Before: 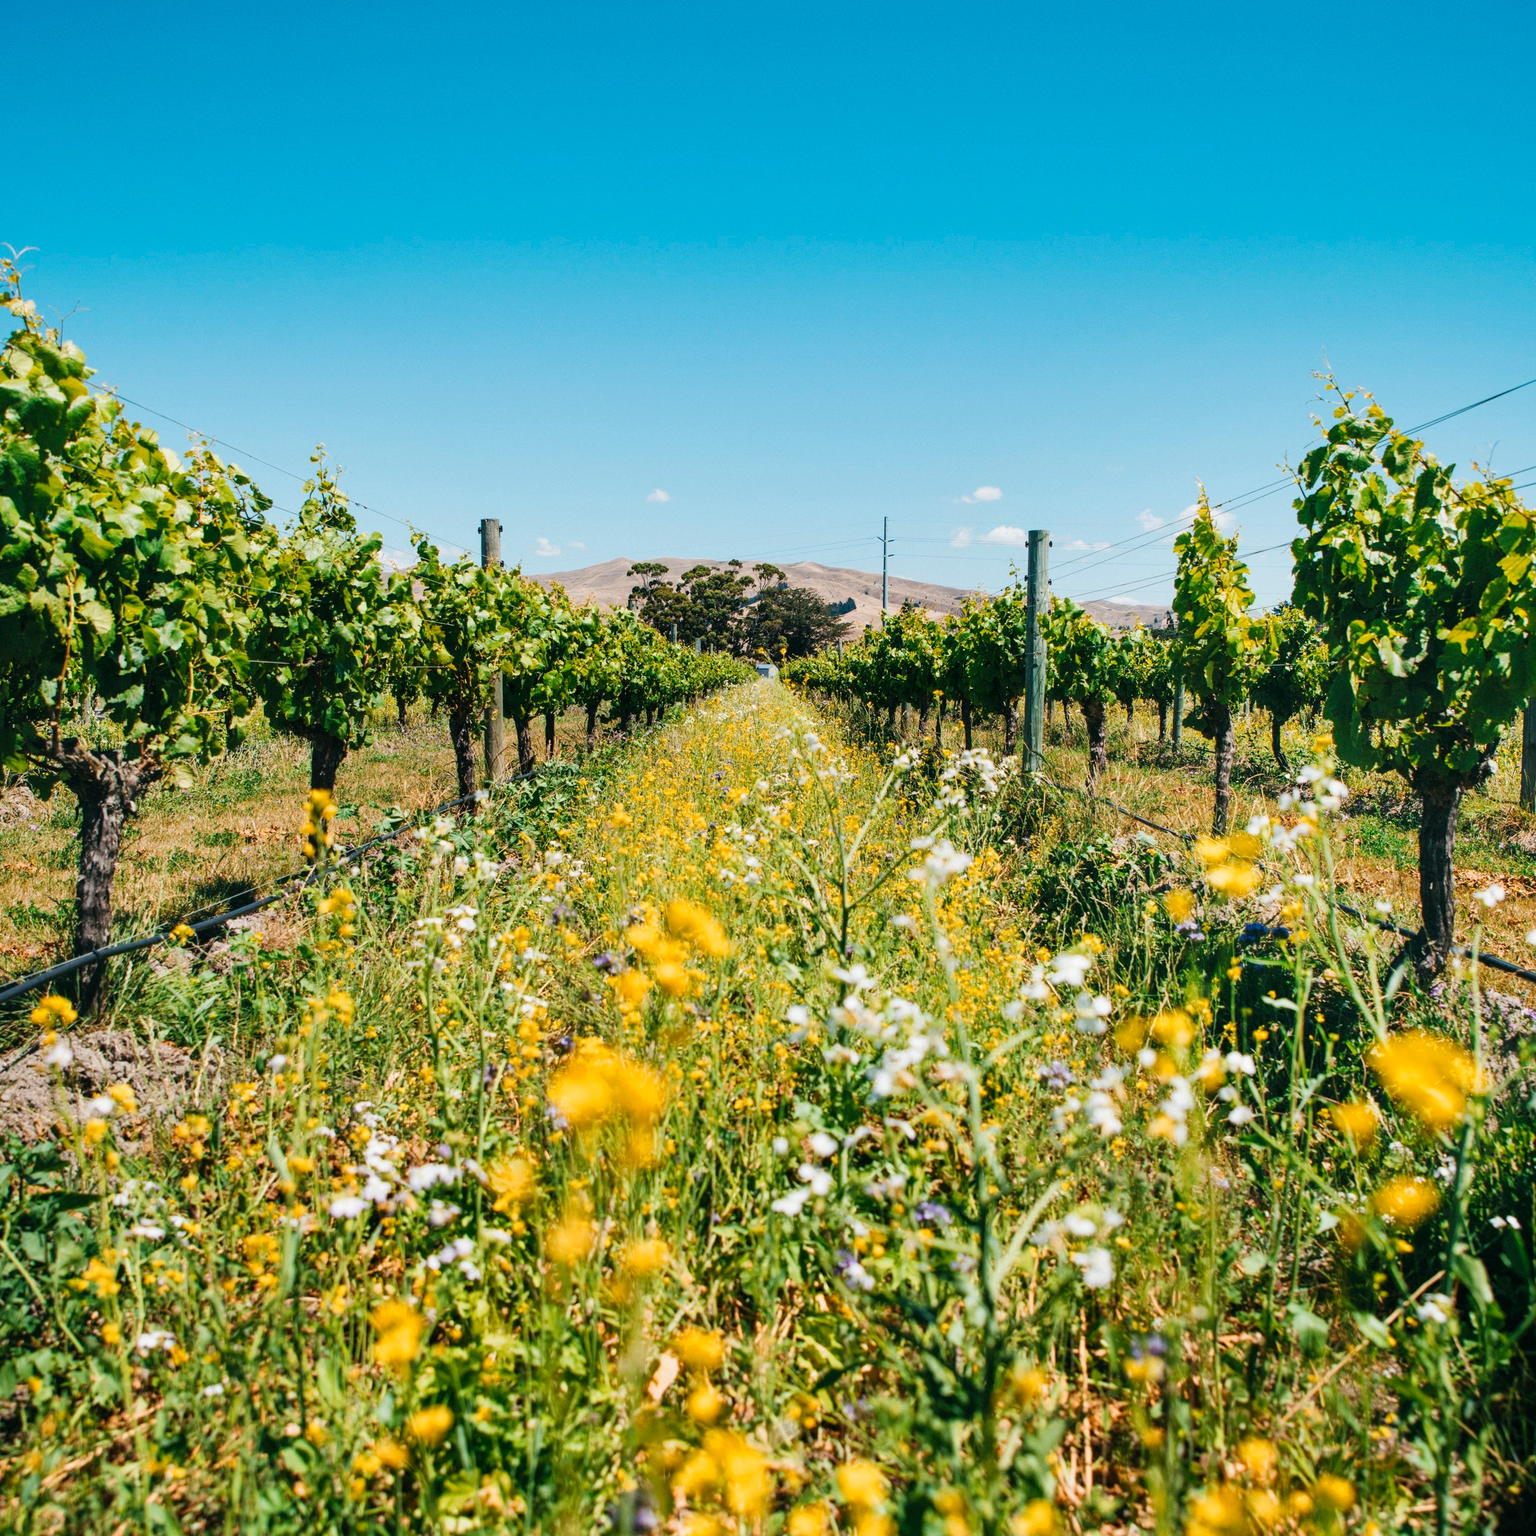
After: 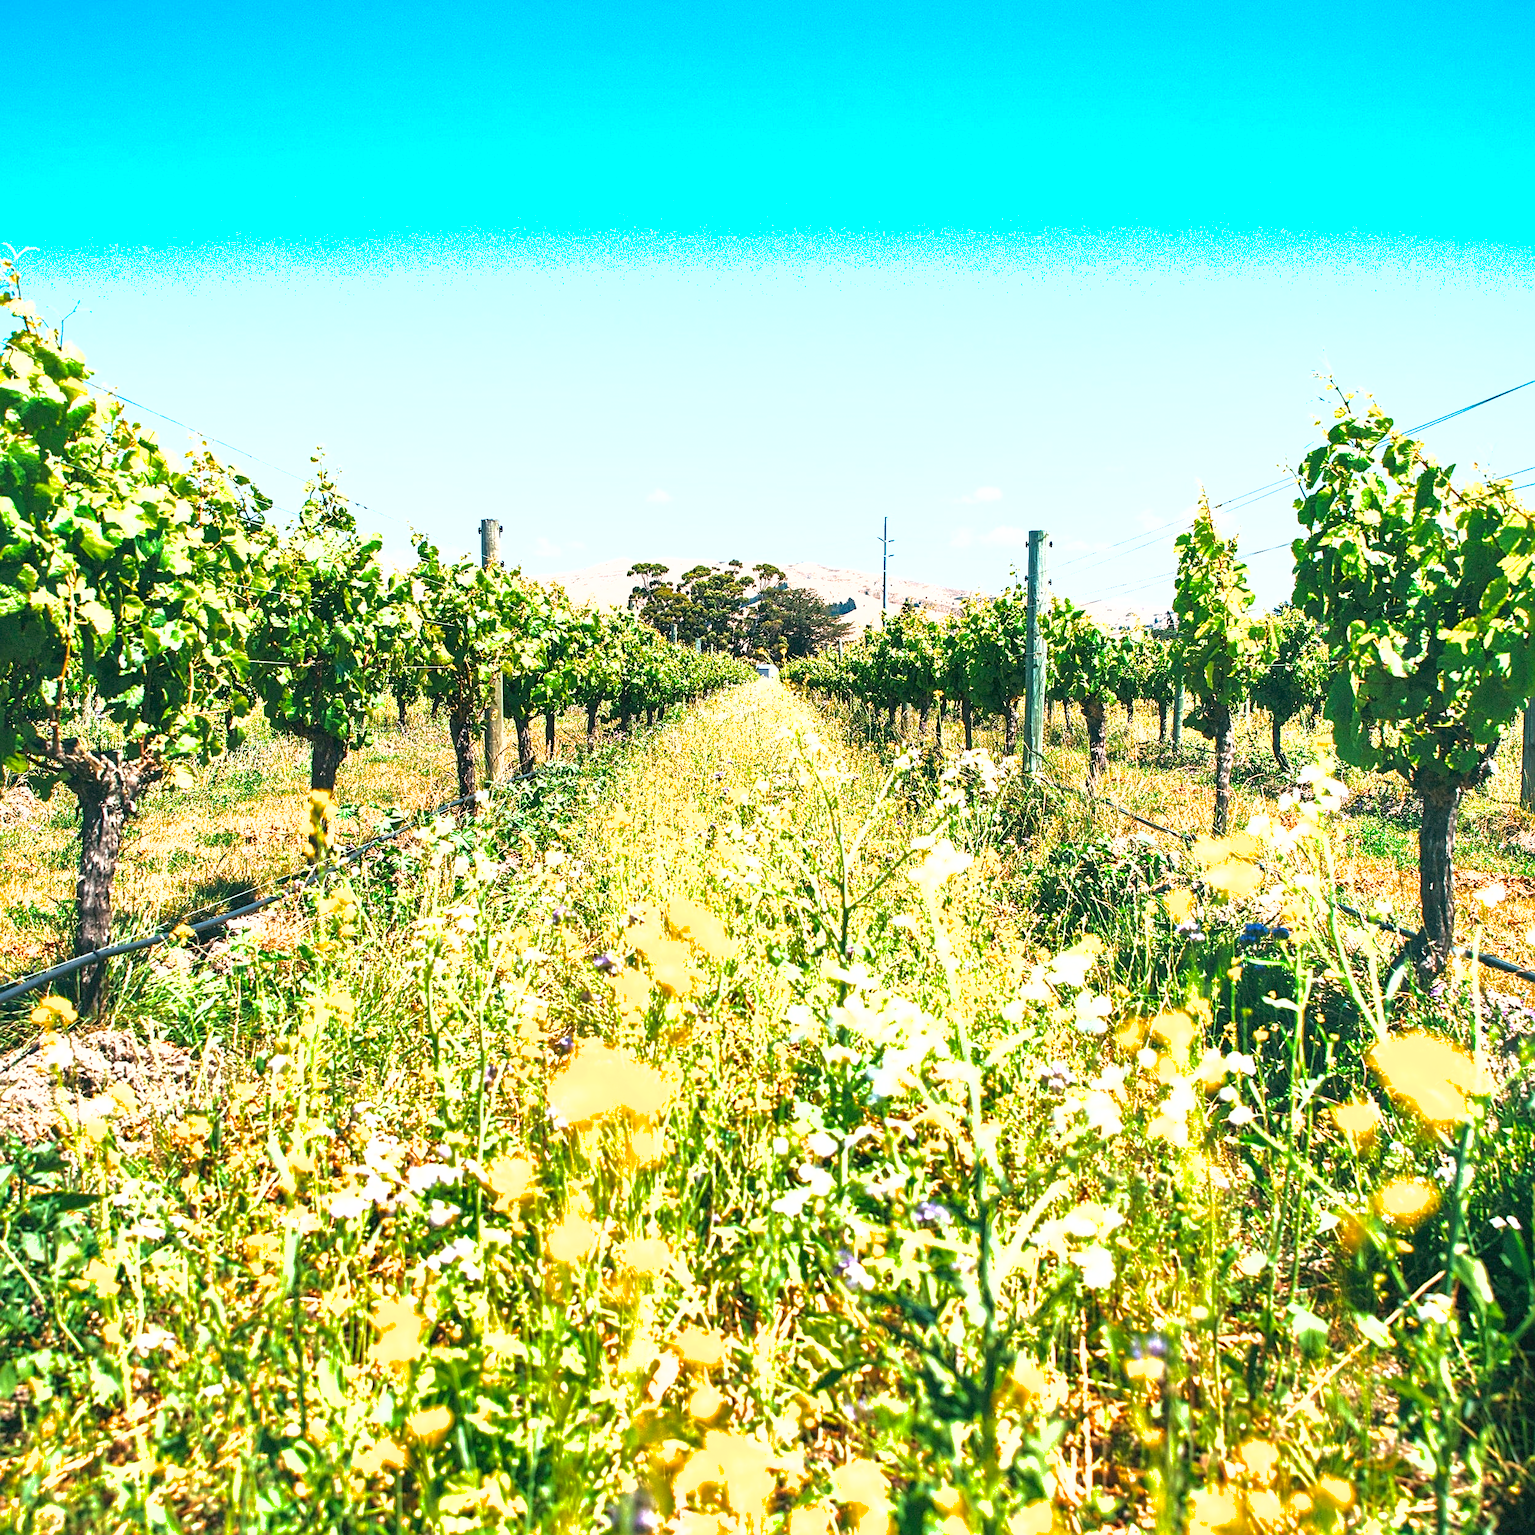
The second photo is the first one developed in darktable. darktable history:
exposure: black level correction 0, exposure 1.45 EV, compensate exposure bias true, compensate highlight preservation false
sharpen: on, module defaults
rotate and perspective: automatic cropping original format, crop left 0, crop top 0
shadows and highlights: on, module defaults
